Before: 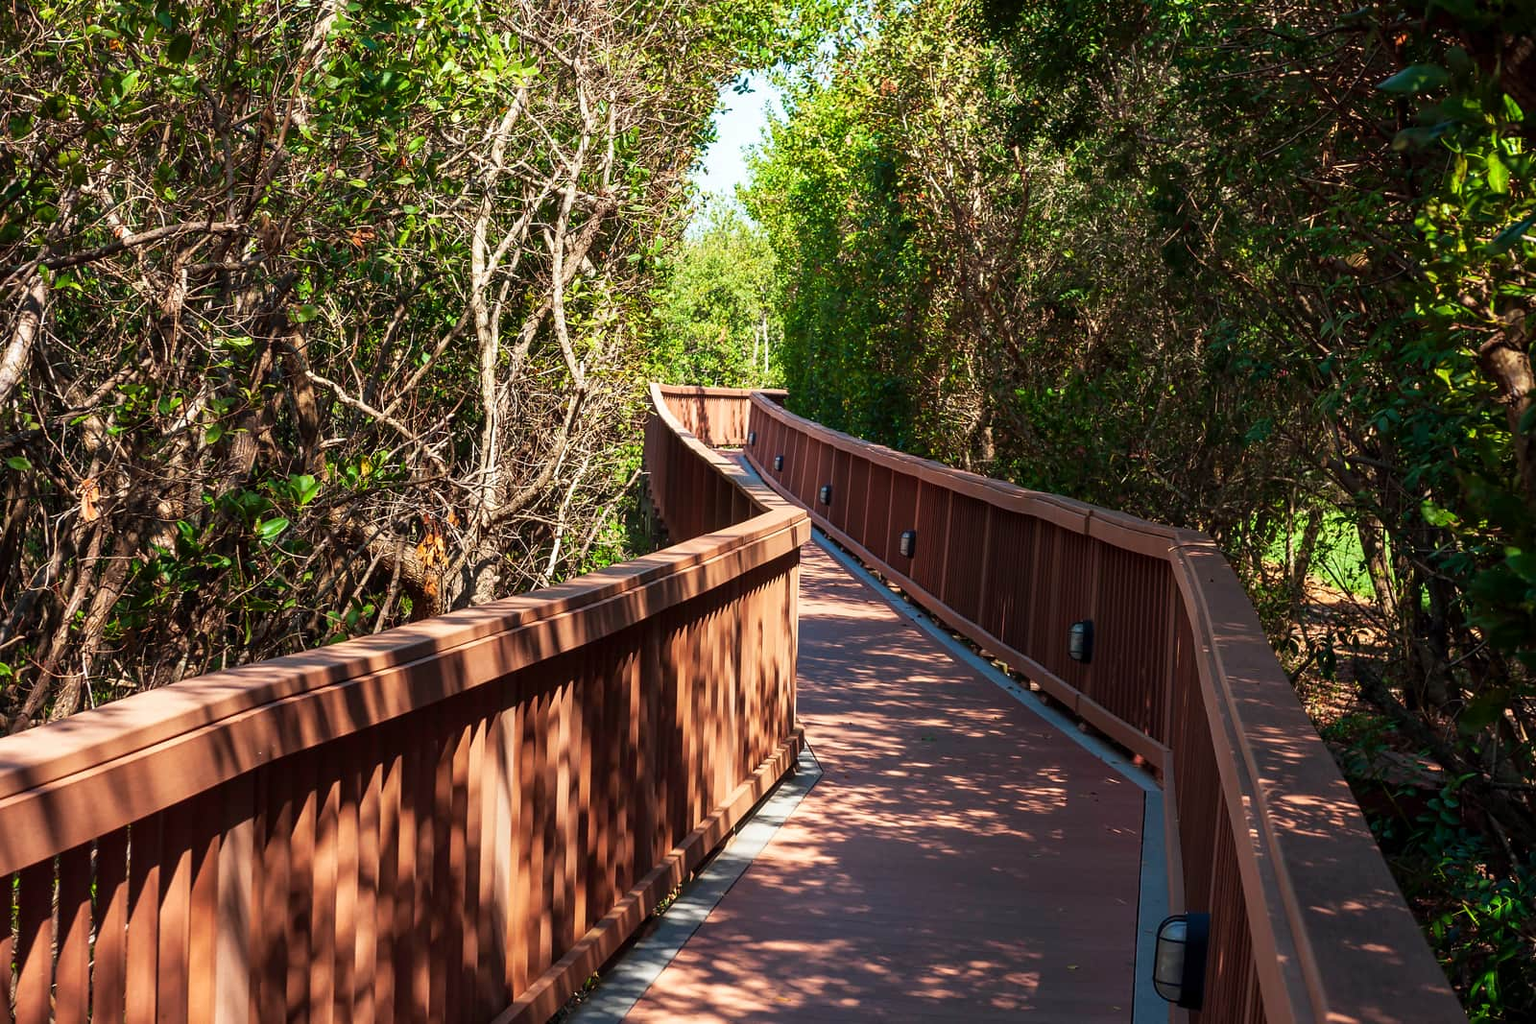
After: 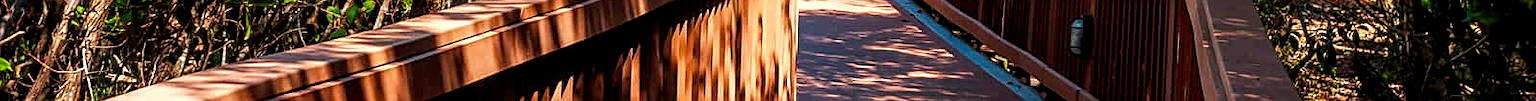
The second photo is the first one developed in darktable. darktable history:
tone equalizer: on, module defaults
local contrast: detail 130%
crop and rotate: top 59.084%, bottom 30.916%
white balance: emerald 1
sharpen: on, module defaults
color balance rgb: global offset › luminance -0.51%, perceptual saturation grading › global saturation 27.53%, perceptual saturation grading › highlights -25%, perceptual saturation grading › shadows 25%, perceptual brilliance grading › highlights 6.62%, perceptual brilliance grading › mid-tones 17.07%, perceptual brilliance grading › shadows -5.23%
